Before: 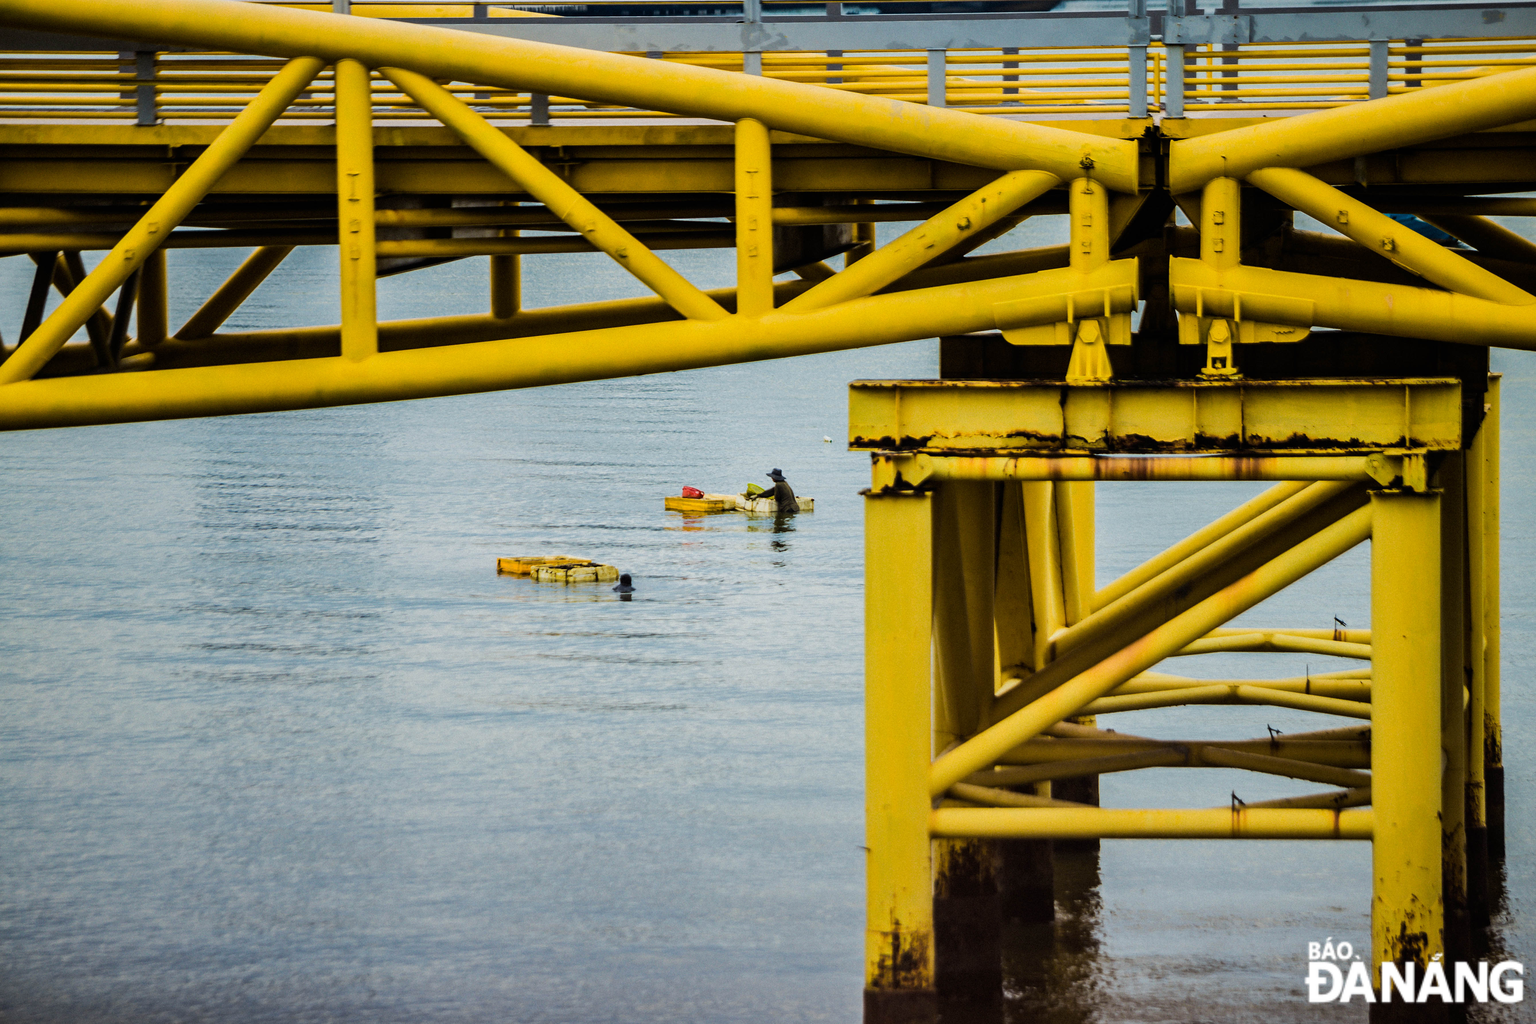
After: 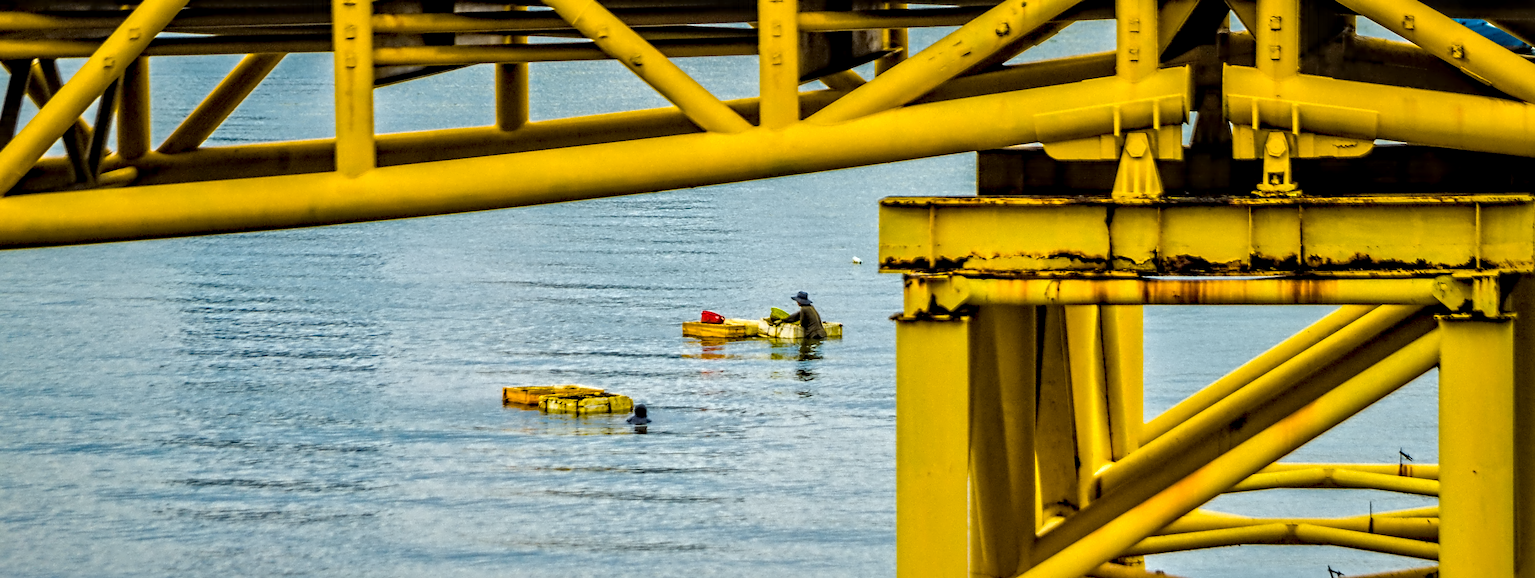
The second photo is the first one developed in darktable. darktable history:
local contrast: highlights 88%, shadows 78%
contrast equalizer: octaves 7, y [[0.5, 0.542, 0.583, 0.625, 0.667, 0.708], [0.5 ×6], [0.5 ×6], [0, 0.033, 0.067, 0.1, 0.133, 0.167], [0, 0.05, 0.1, 0.15, 0.2, 0.25]]
shadows and highlights: on, module defaults
exposure: black level correction 0, exposure 0.499 EV, compensate highlight preservation false
color balance rgb: linear chroma grading › global chroma 15.351%, perceptual saturation grading › global saturation 24.893%, contrast -10.585%
crop: left 1.816%, top 19.185%, right 4.794%, bottom 28.102%
